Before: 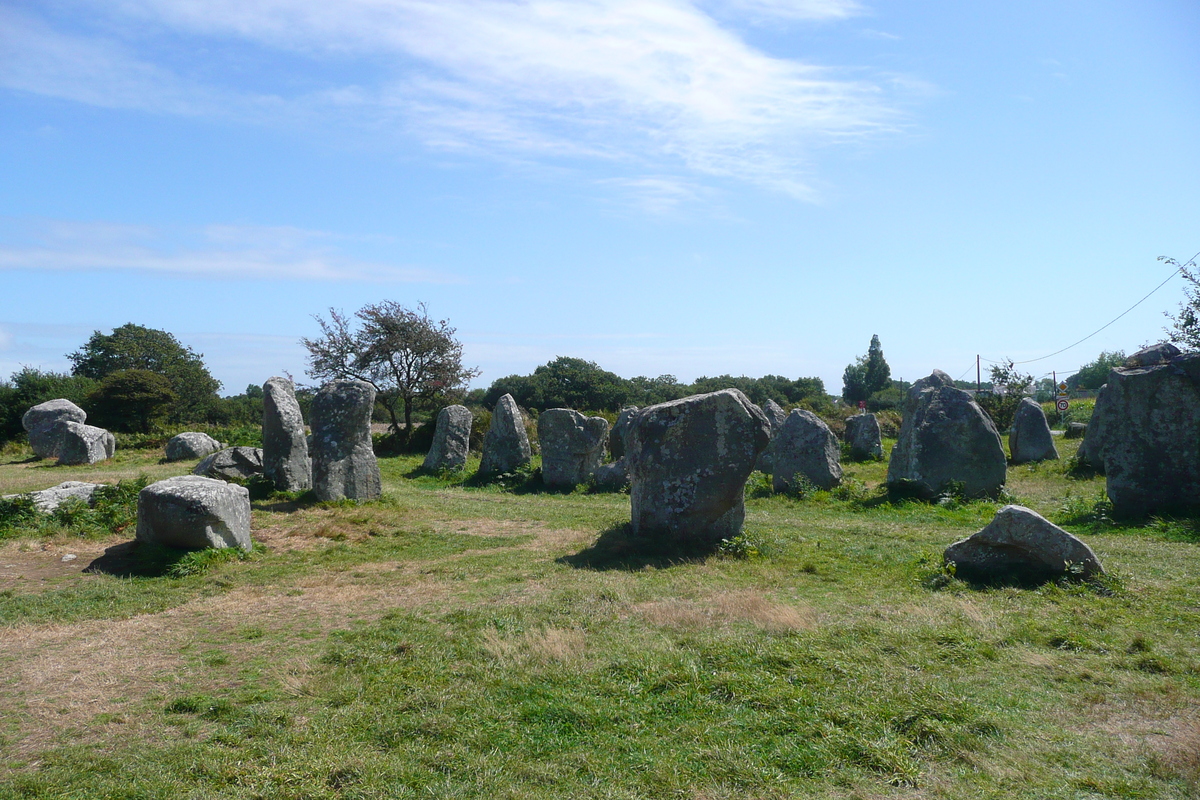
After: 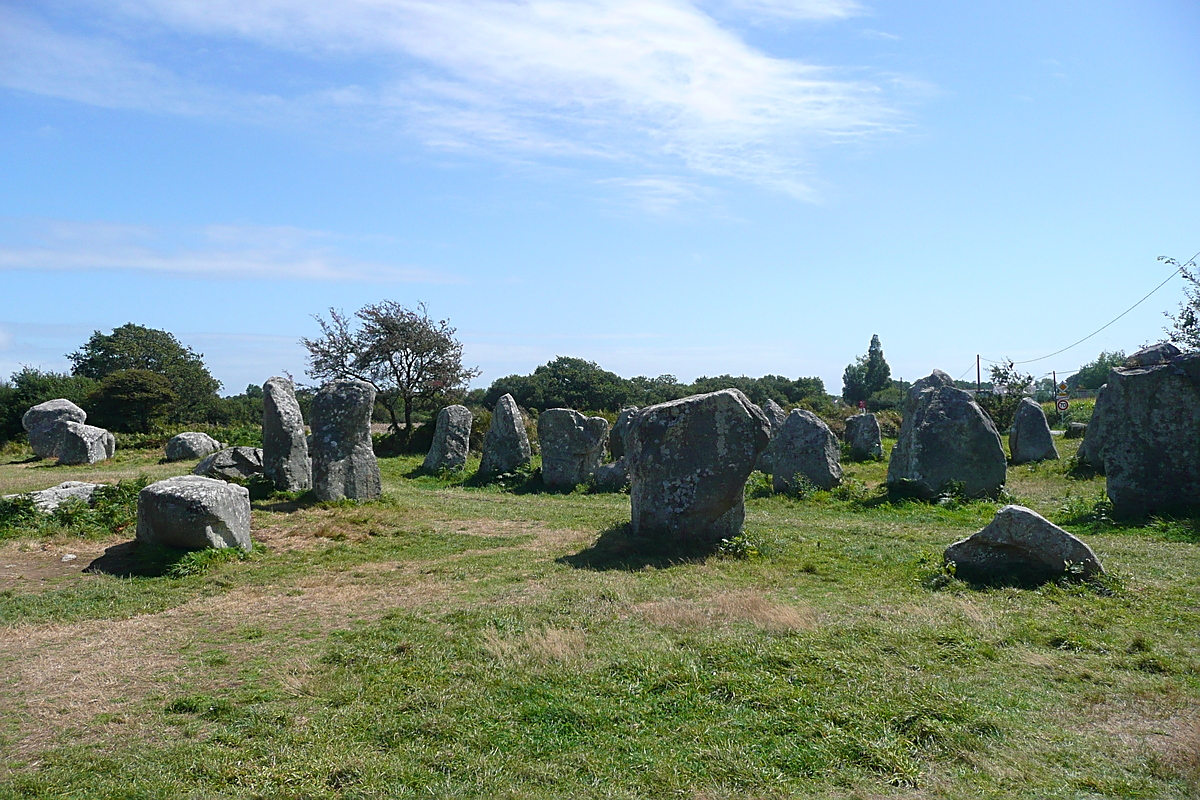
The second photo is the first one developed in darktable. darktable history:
sharpen: amount 0.567
